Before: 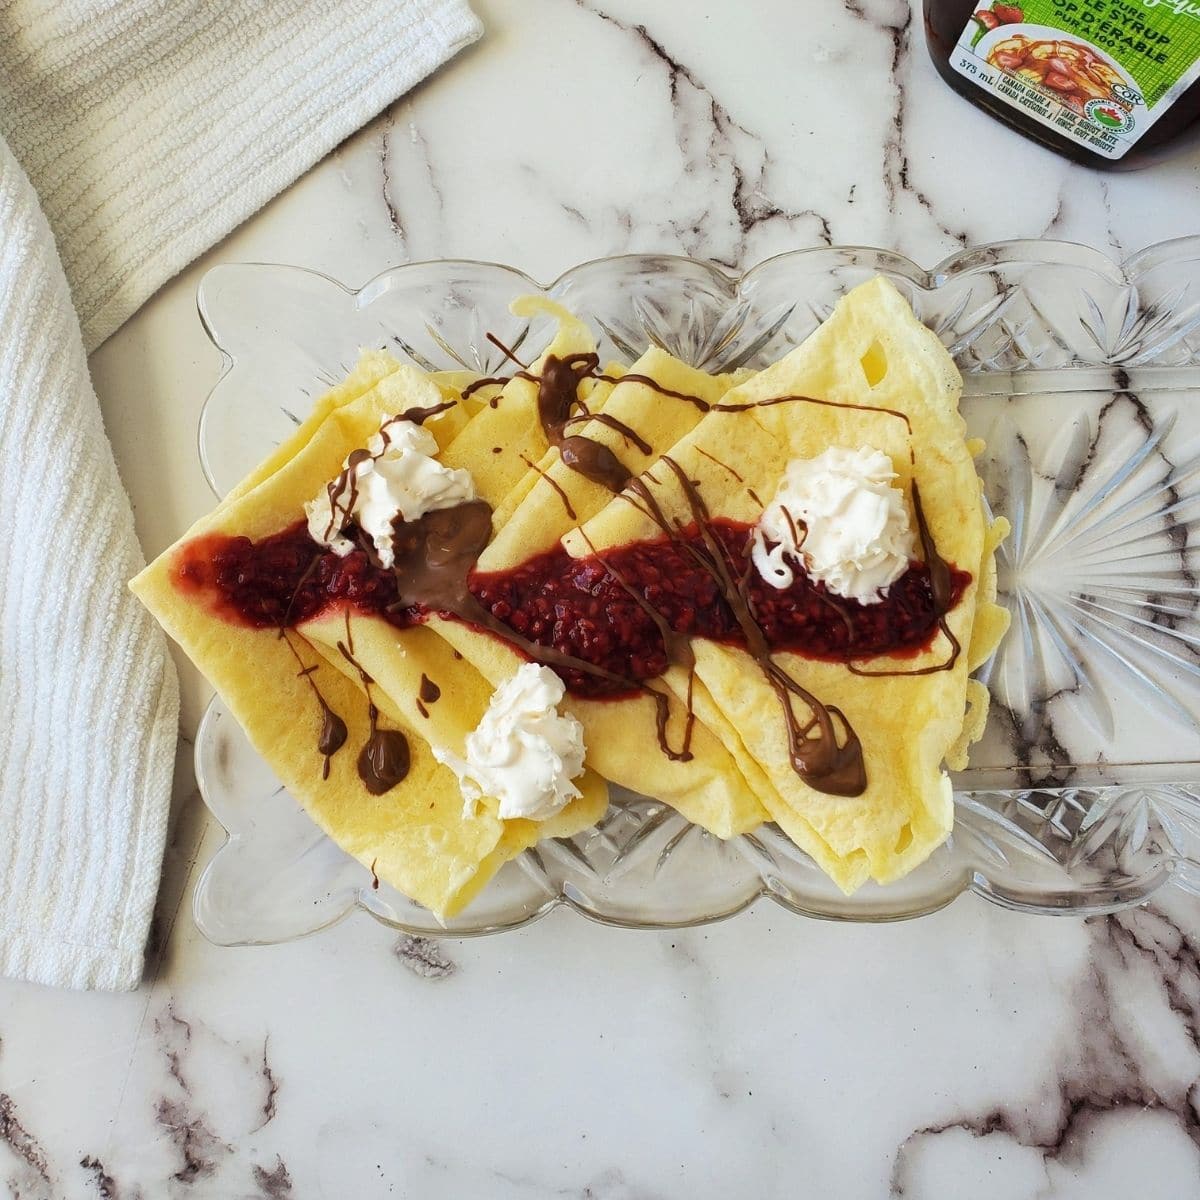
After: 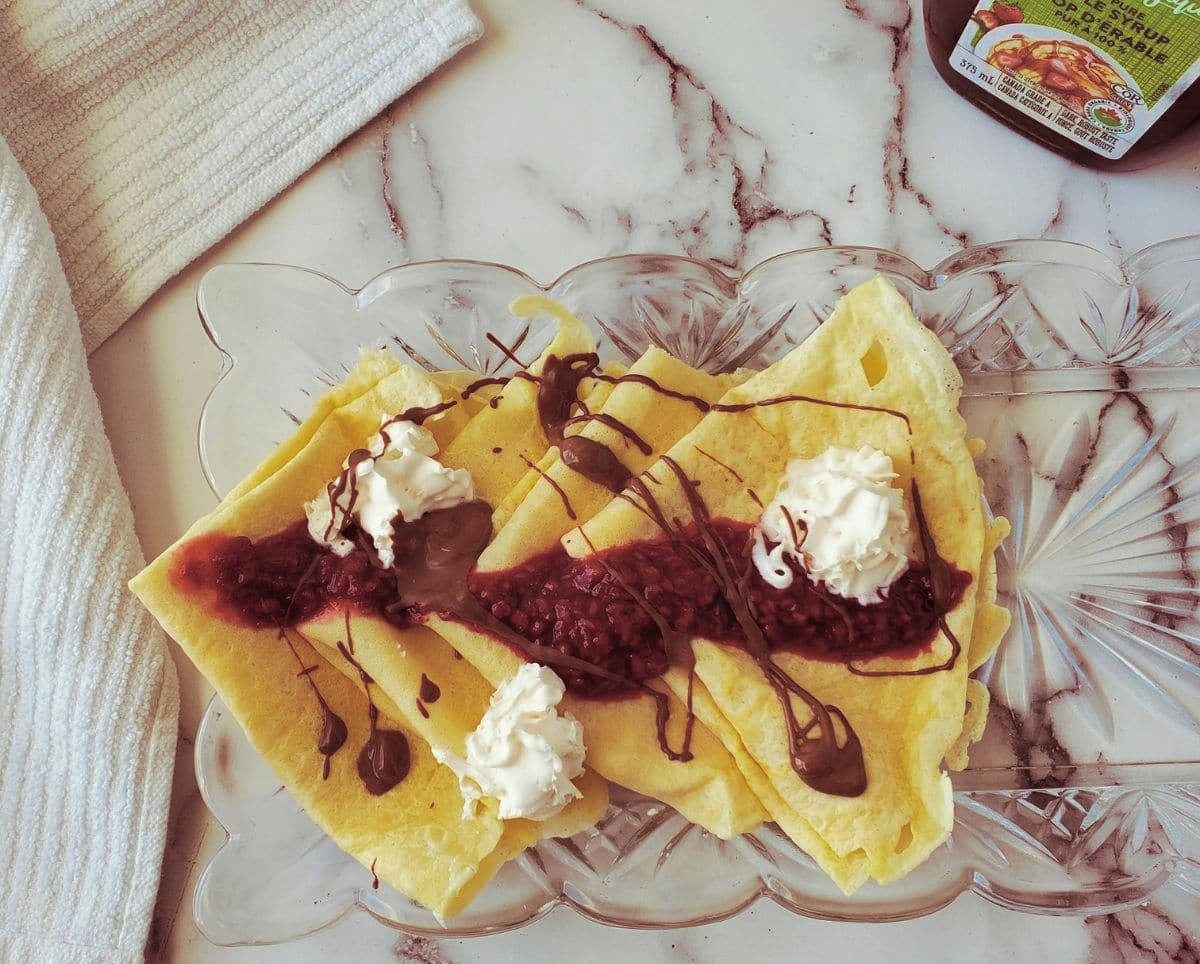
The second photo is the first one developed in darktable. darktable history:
split-toning: shadows › hue 360°
crop: bottom 19.644%
shadows and highlights: on, module defaults
